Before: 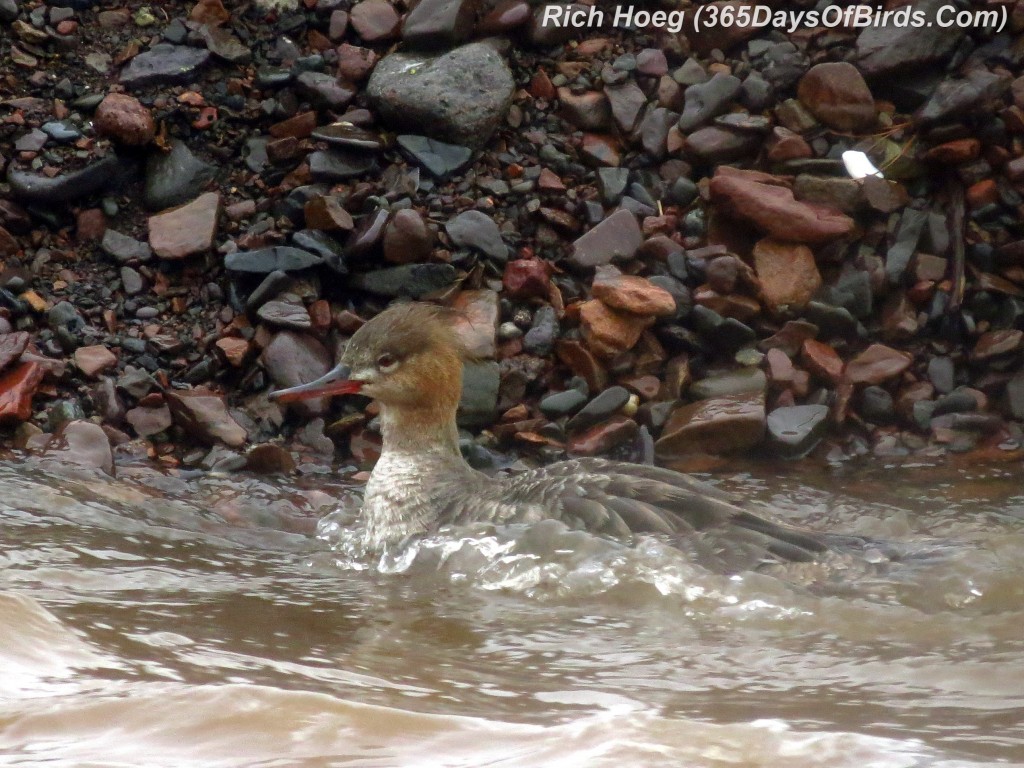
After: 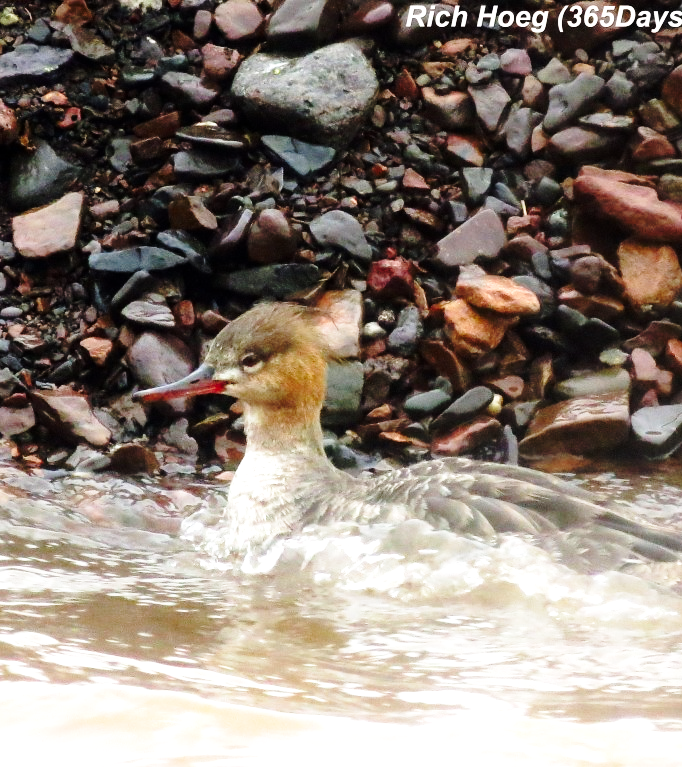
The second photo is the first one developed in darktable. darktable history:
crop and rotate: left 13.329%, right 20.007%
tone equalizer: -8 EV -0.735 EV, -7 EV -0.678 EV, -6 EV -0.581 EV, -5 EV -0.365 EV, -3 EV 0.369 EV, -2 EV 0.6 EV, -1 EV 0.678 EV, +0 EV 0.777 EV
base curve: curves: ch0 [(0, 0) (0.036, 0.037) (0.121, 0.228) (0.46, 0.76) (0.859, 0.983) (1, 1)], preserve colors none
